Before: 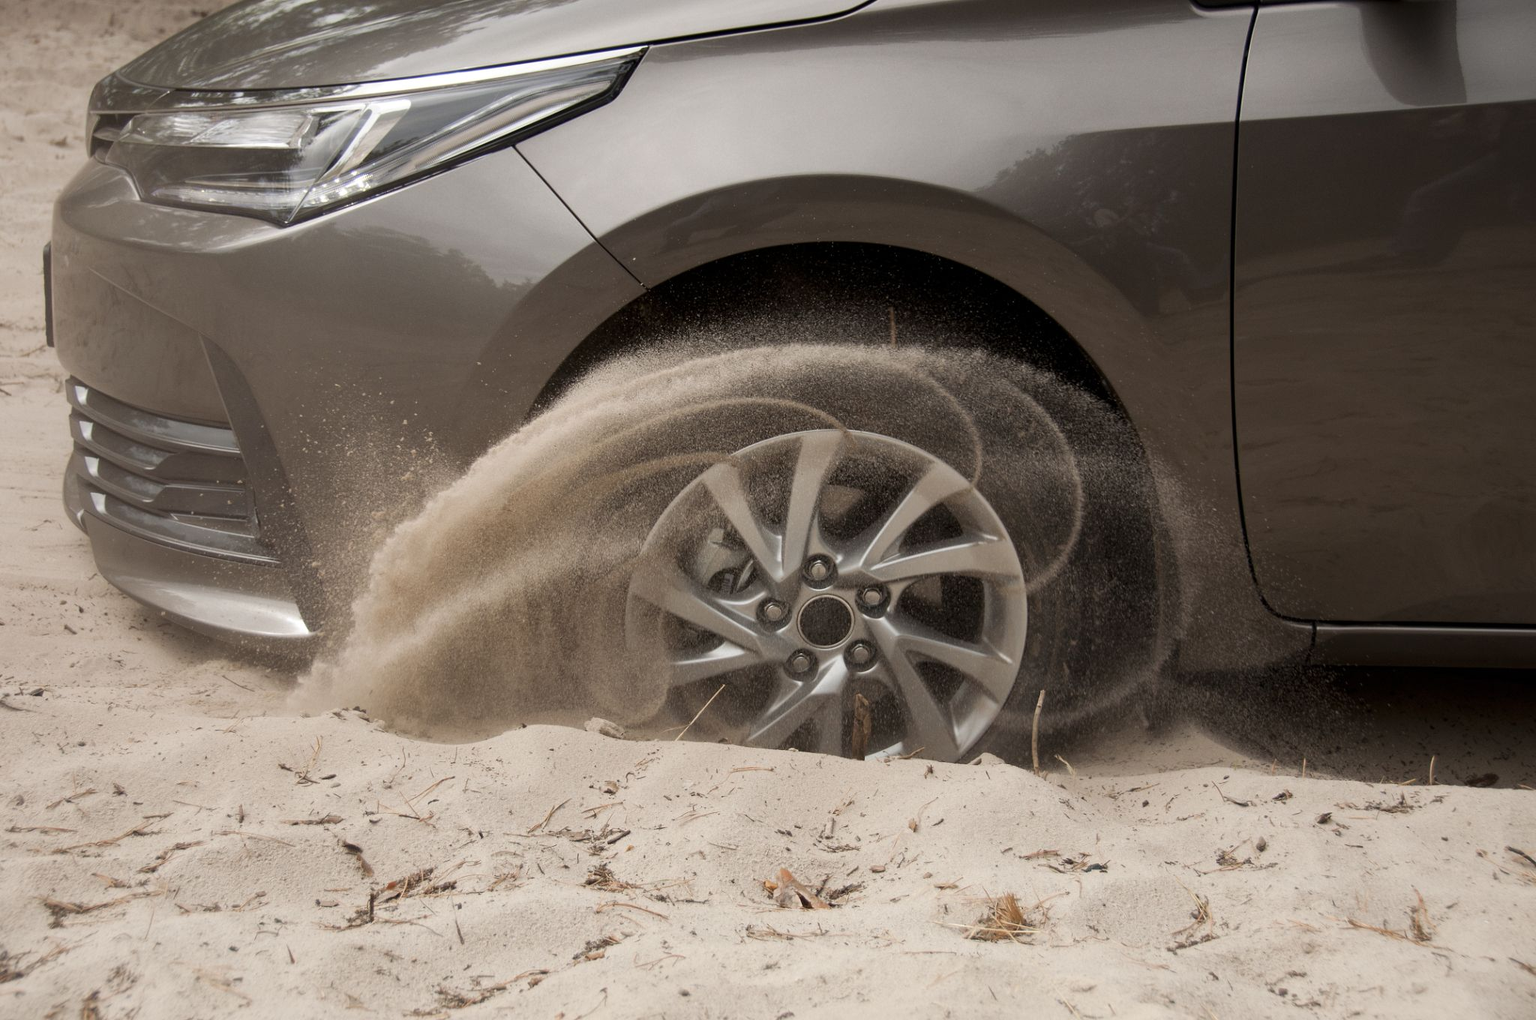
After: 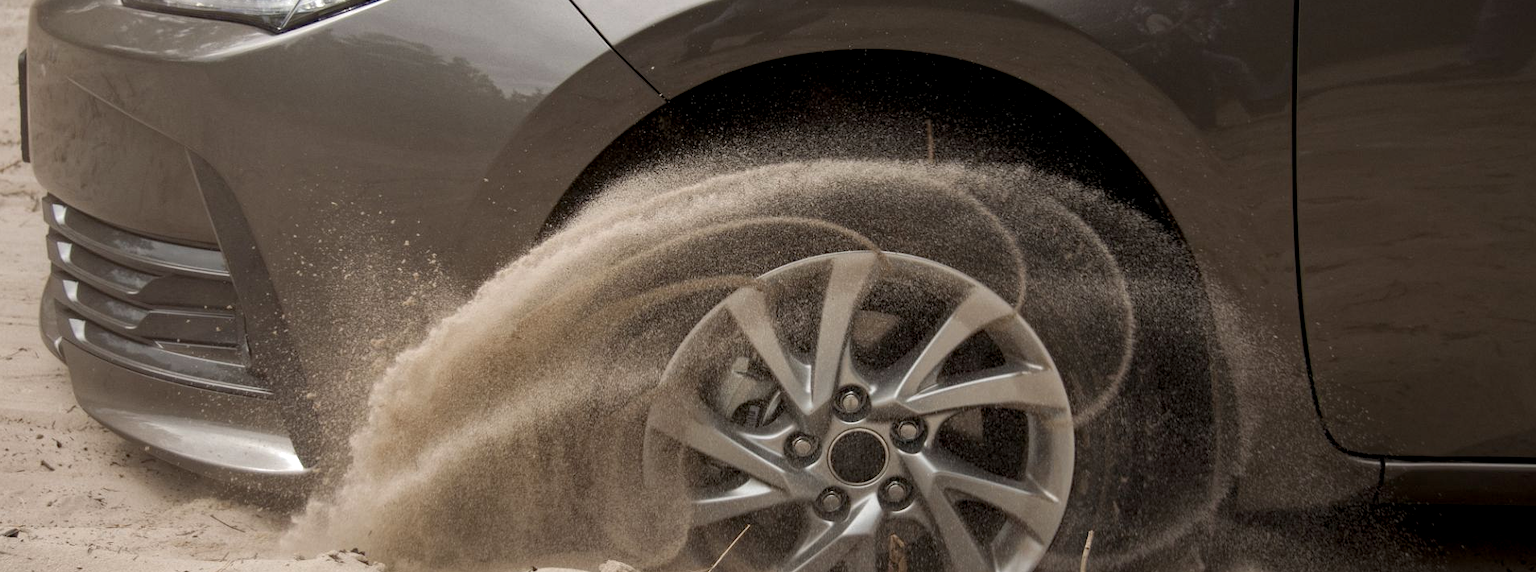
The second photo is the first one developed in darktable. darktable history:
haze removal: adaptive false
crop: left 1.744%, top 19.225%, right 5.069%, bottom 28.357%
local contrast: highlights 100%, shadows 100%, detail 131%, midtone range 0.2
